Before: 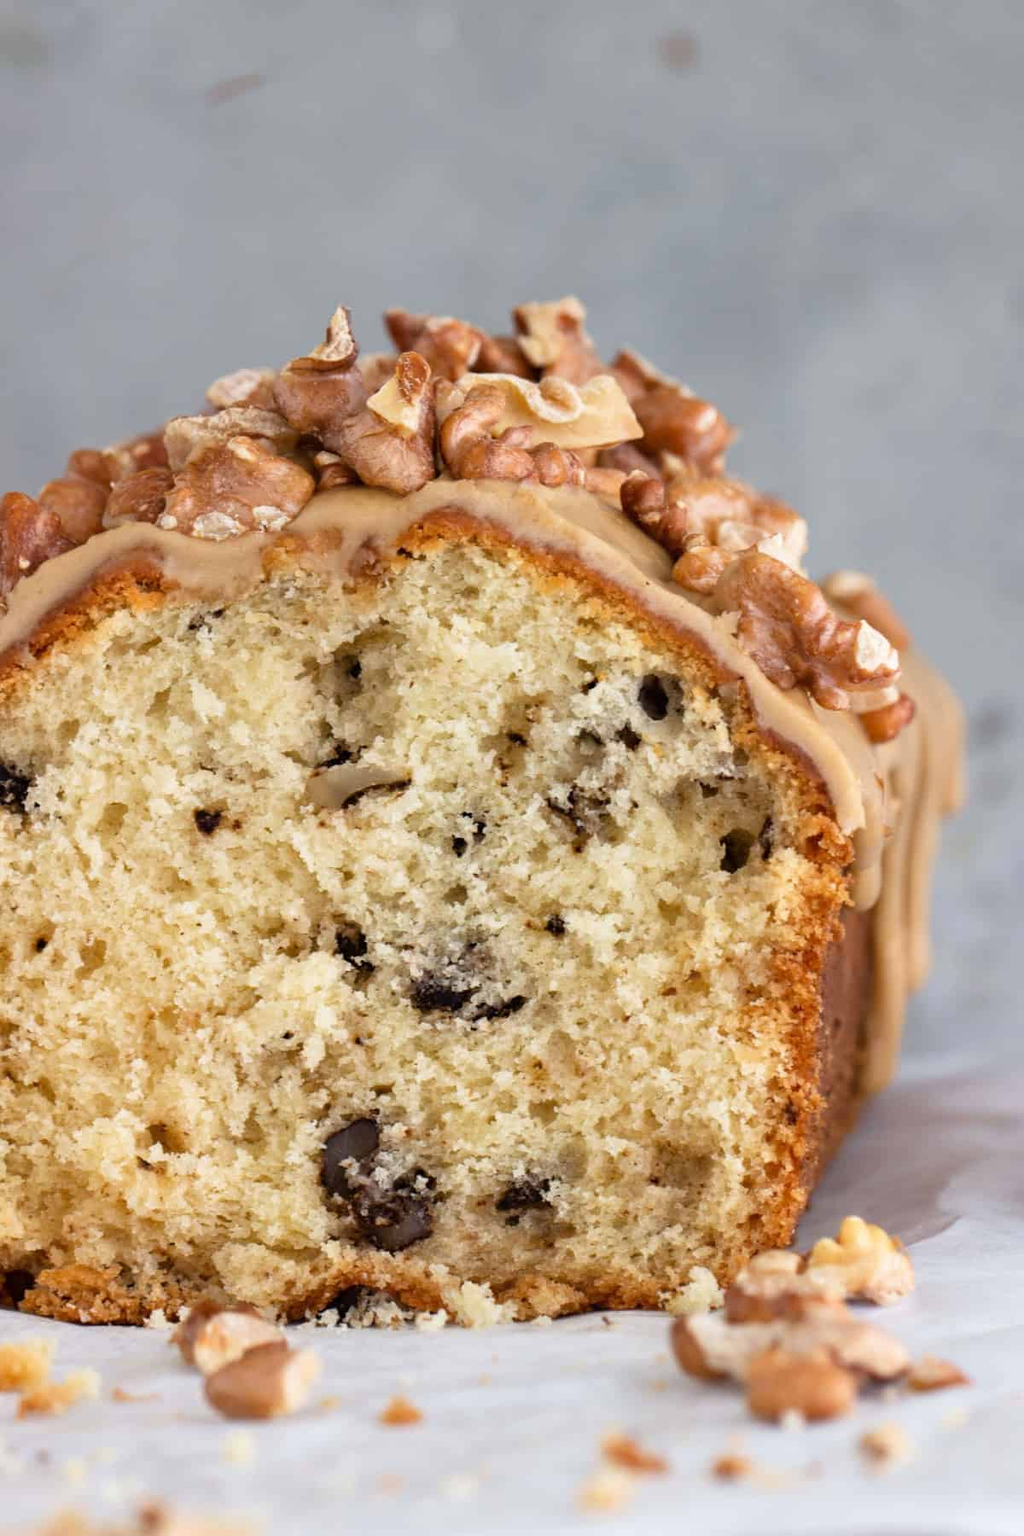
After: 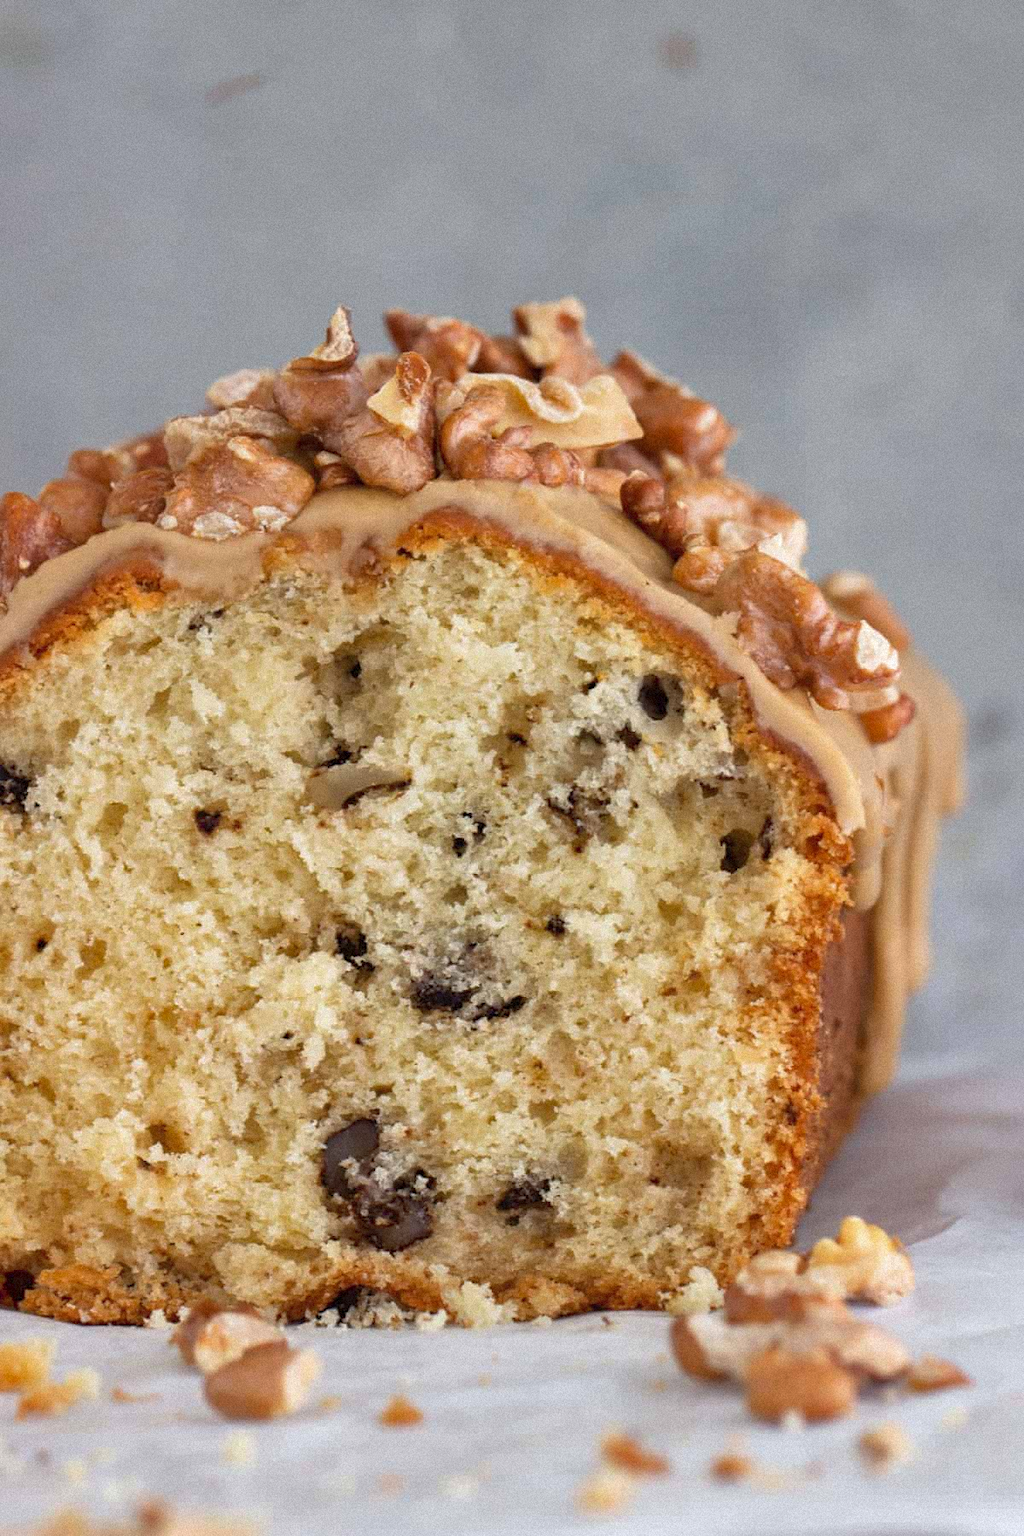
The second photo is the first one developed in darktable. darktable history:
shadows and highlights: on, module defaults
grain: mid-tones bias 0%
